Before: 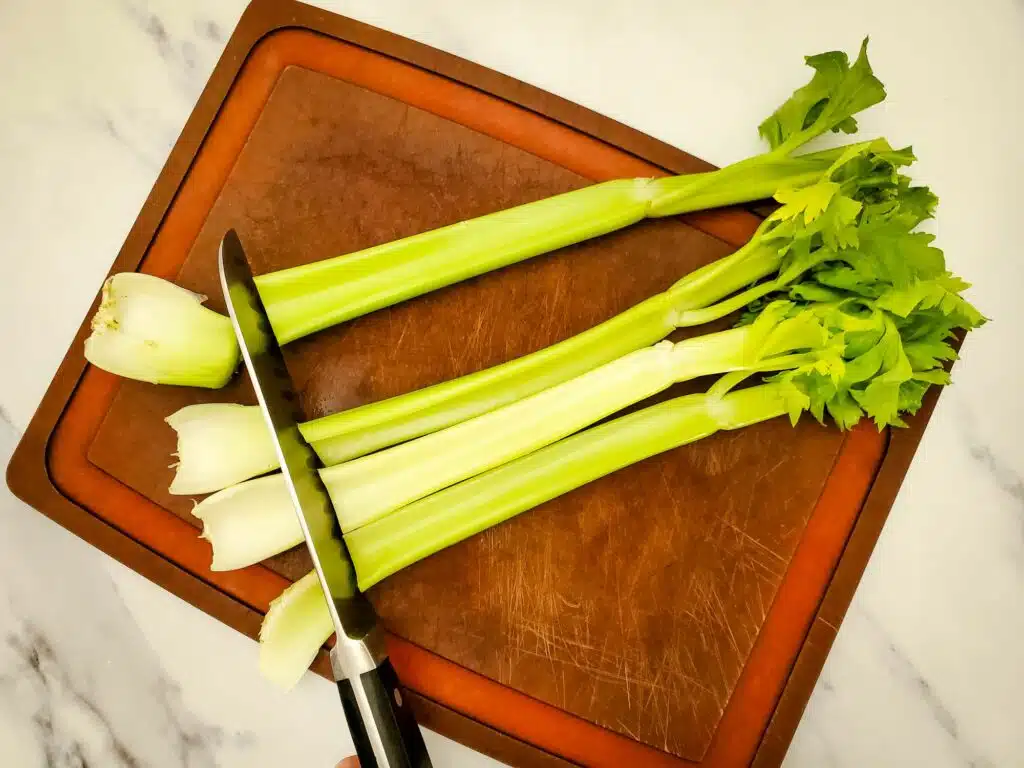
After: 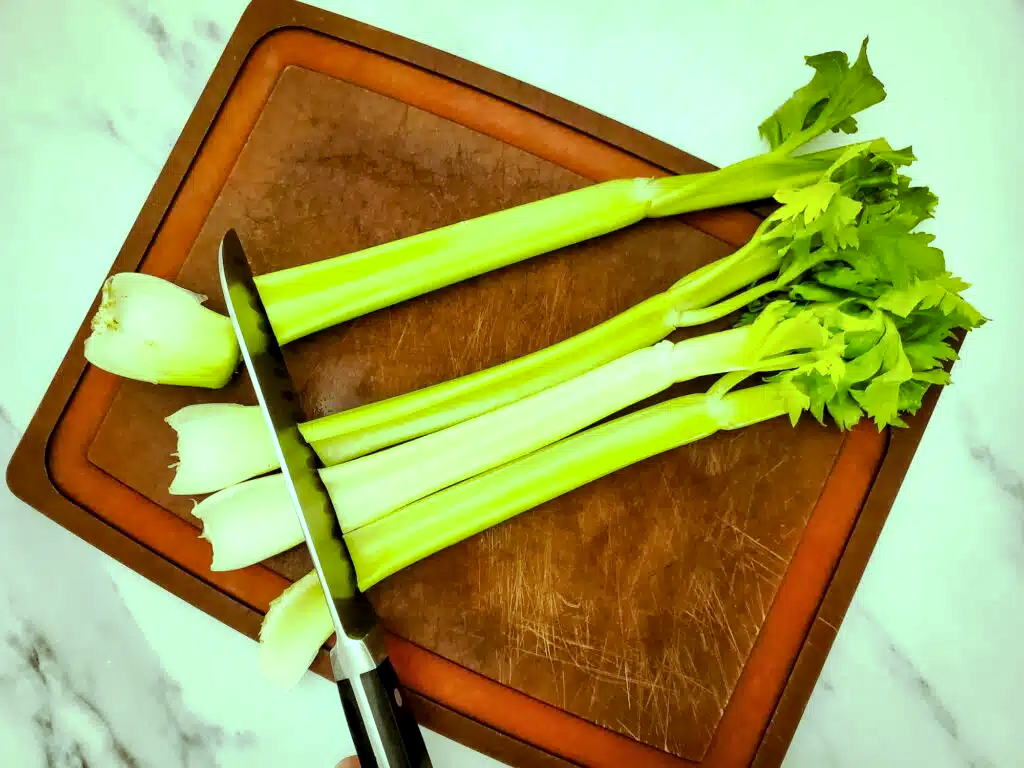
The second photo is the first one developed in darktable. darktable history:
tone curve: curves: ch0 [(0, 0) (0.003, 0.014) (0.011, 0.014) (0.025, 0.022) (0.044, 0.041) (0.069, 0.063) (0.1, 0.086) (0.136, 0.118) (0.177, 0.161) (0.224, 0.211) (0.277, 0.262) (0.335, 0.323) (0.399, 0.384) (0.468, 0.459) (0.543, 0.54) (0.623, 0.624) (0.709, 0.711) (0.801, 0.796) (0.898, 0.879) (1, 1)], preserve colors none
color balance: mode lift, gamma, gain (sRGB), lift [0.997, 0.979, 1.021, 1.011], gamma [1, 1.084, 0.916, 0.998], gain [1, 0.87, 1.13, 1.101], contrast 4.55%, contrast fulcrum 38.24%, output saturation 104.09%
local contrast: mode bilateral grid, contrast 20, coarseness 50, detail 150%, midtone range 0.2
